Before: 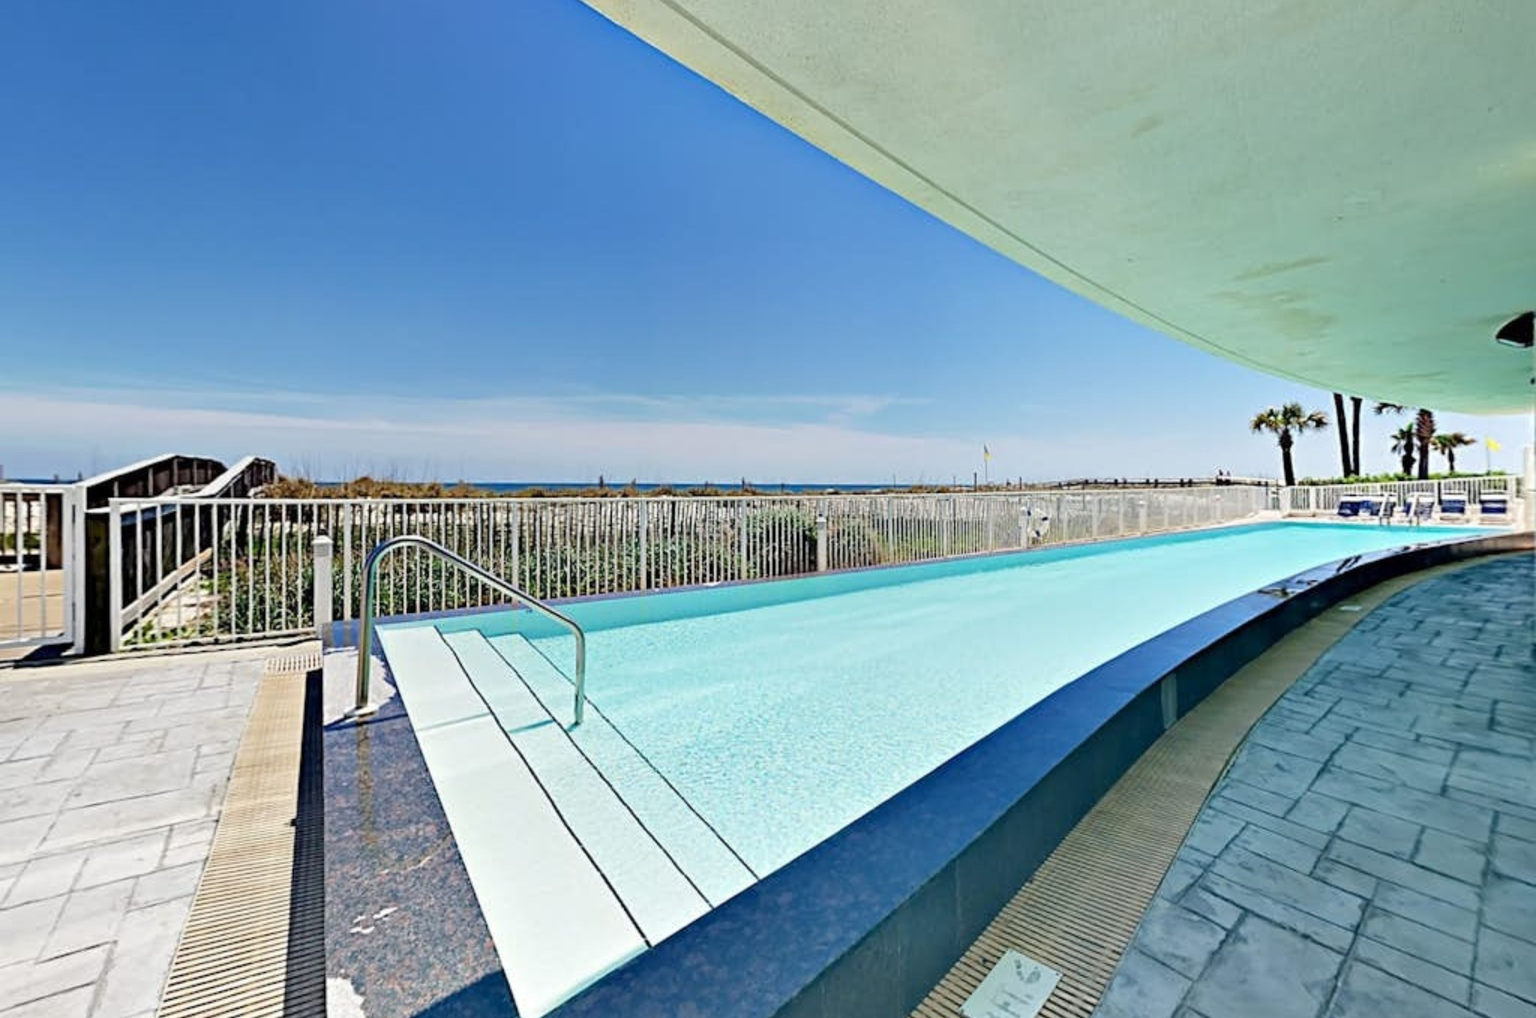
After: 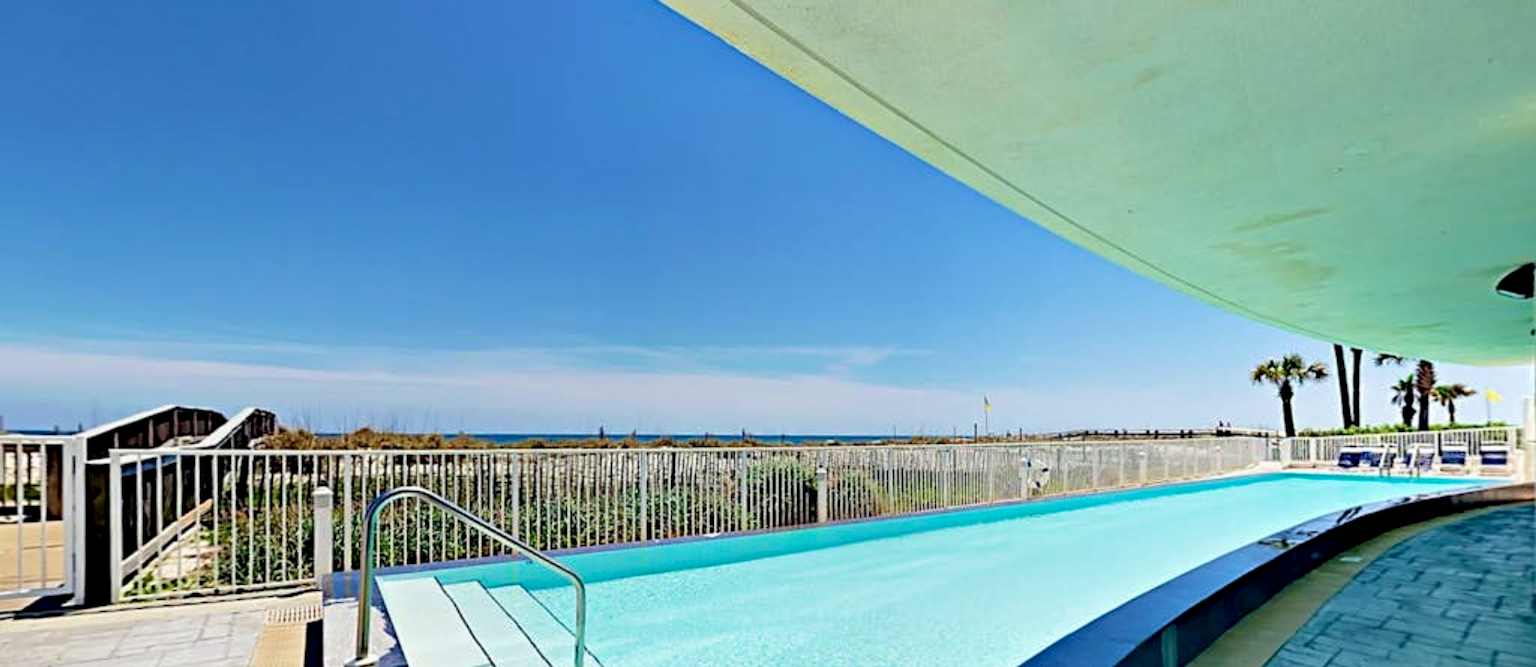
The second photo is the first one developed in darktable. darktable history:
crop and rotate: top 4.848%, bottom 29.503%
velvia: strength 36.57%
exposure: black level correction 0.01, exposure 0.014 EV, compensate highlight preservation false
